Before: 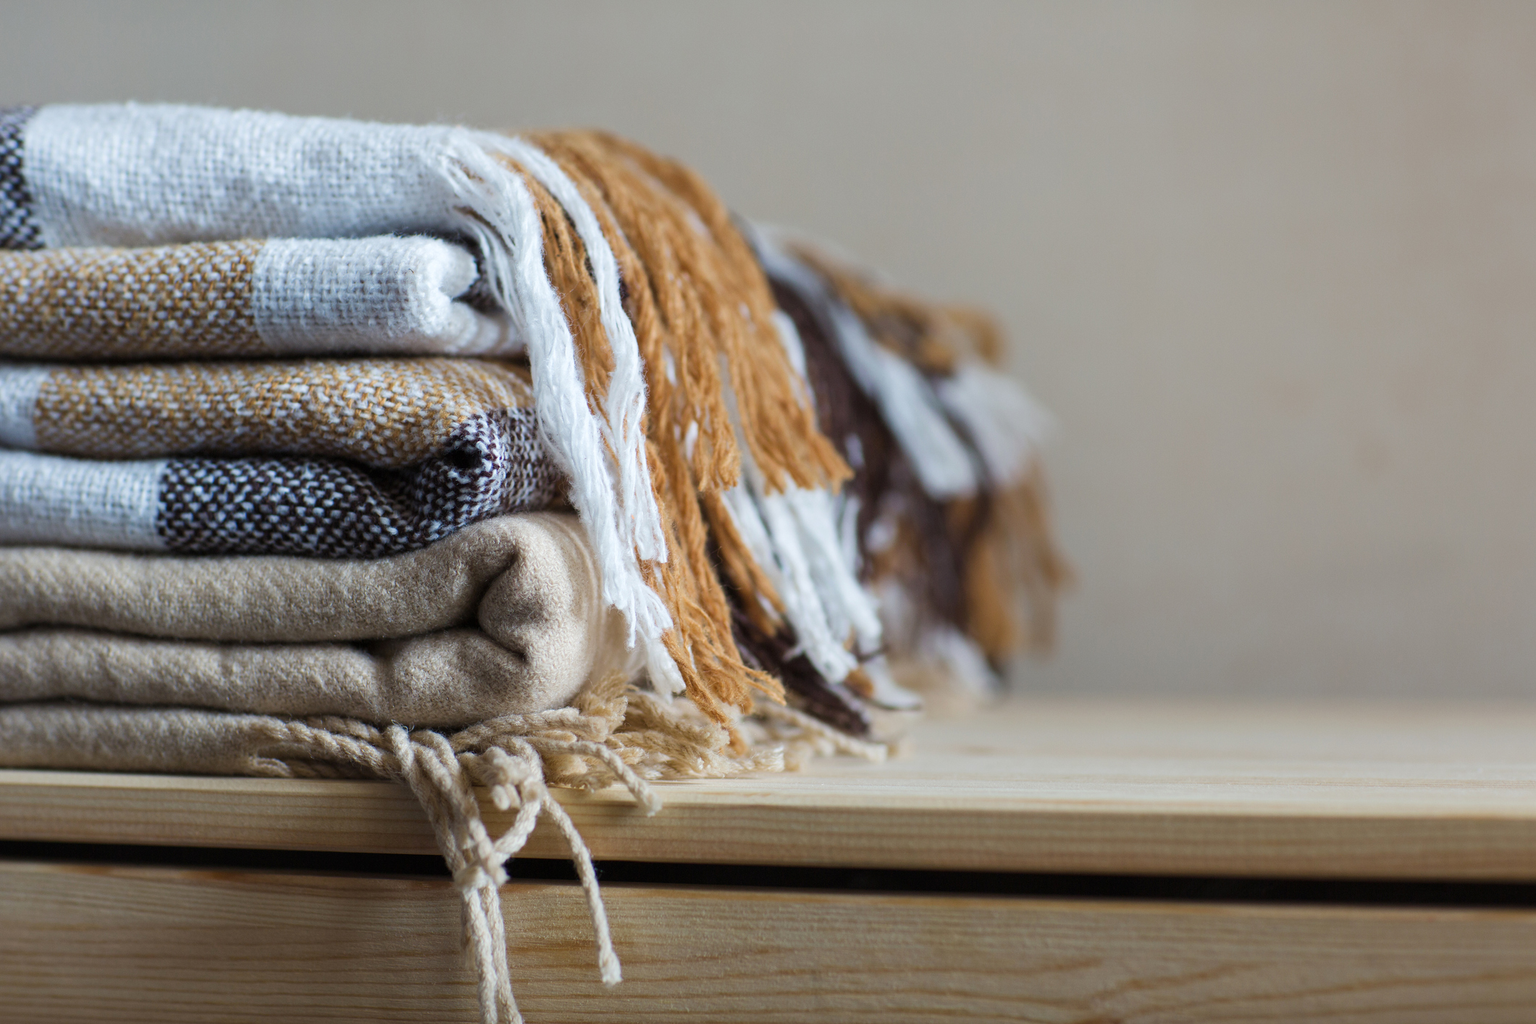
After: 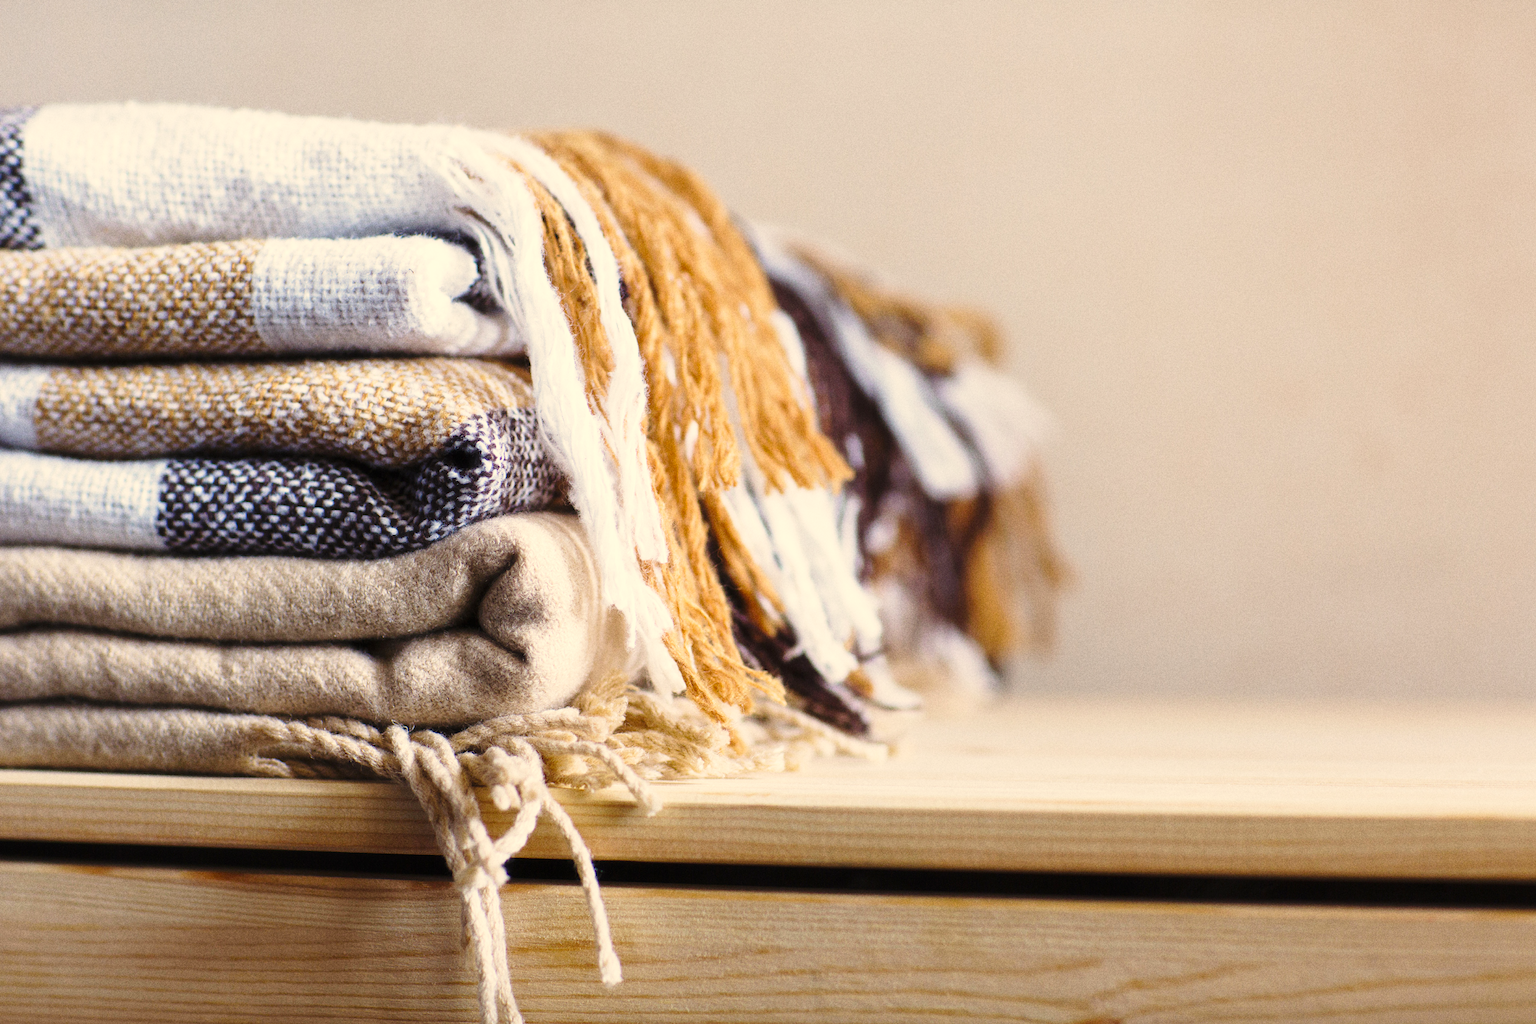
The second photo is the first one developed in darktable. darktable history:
grain: on, module defaults
color correction: highlights a* 1.39, highlights b* 17.83
haze removal: strength -0.05
white balance: red 1.05, blue 1.072
base curve: curves: ch0 [(0, 0) (0.028, 0.03) (0.121, 0.232) (0.46, 0.748) (0.859, 0.968) (1, 1)], preserve colors none
